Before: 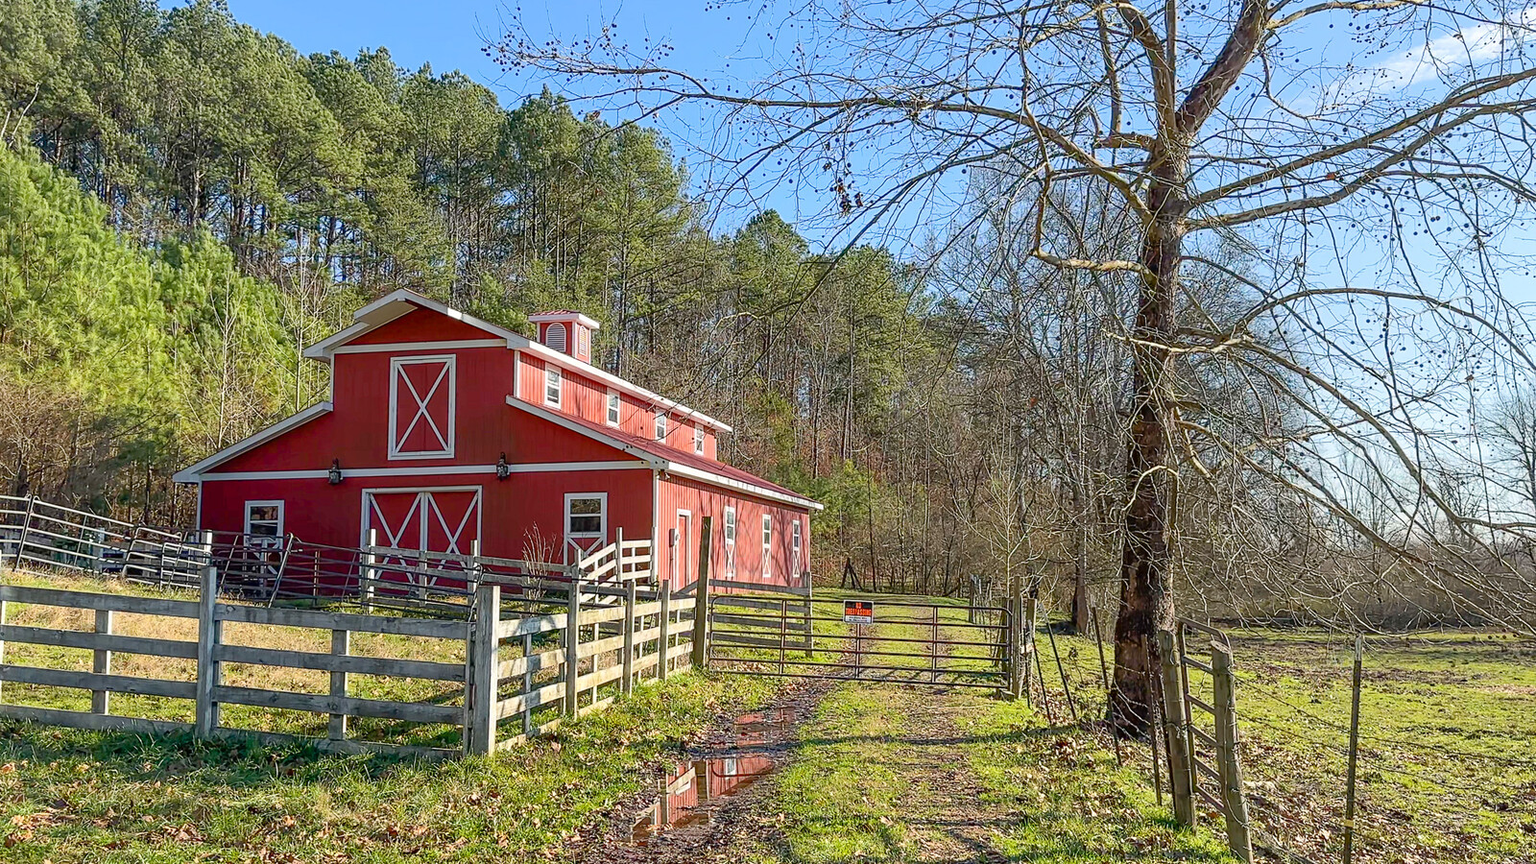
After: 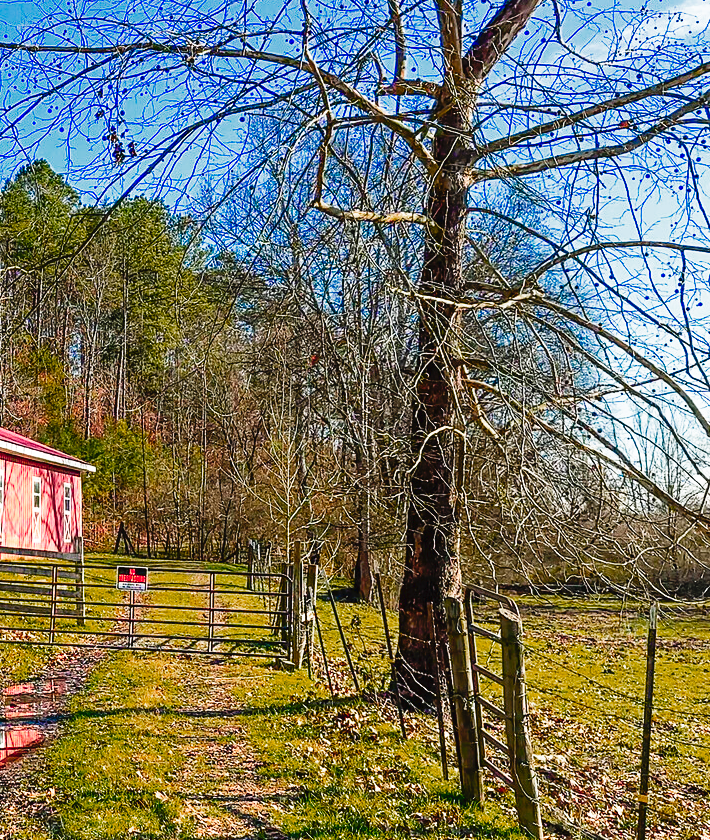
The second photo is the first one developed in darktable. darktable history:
crop: left 47.628%, top 6.643%, right 7.874%
color zones: curves: ch0 [(0, 0.553) (0.123, 0.58) (0.23, 0.419) (0.468, 0.155) (0.605, 0.132) (0.723, 0.063) (0.833, 0.172) (0.921, 0.468)]; ch1 [(0.025, 0.645) (0.229, 0.584) (0.326, 0.551) (0.537, 0.446) (0.599, 0.911) (0.708, 1) (0.805, 0.944)]; ch2 [(0.086, 0.468) (0.254, 0.464) (0.638, 0.564) (0.702, 0.592) (0.768, 0.564)]
tone curve: curves: ch0 [(0, 0) (0.003, 0.03) (0.011, 0.022) (0.025, 0.018) (0.044, 0.031) (0.069, 0.035) (0.1, 0.04) (0.136, 0.046) (0.177, 0.063) (0.224, 0.087) (0.277, 0.15) (0.335, 0.252) (0.399, 0.354) (0.468, 0.475) (0.543, 0.602) (0.623, 0.73) (0.709, 0.856) (0.801, 0.945) (0.898, 0.987) (1, 1)], preserve colors none
